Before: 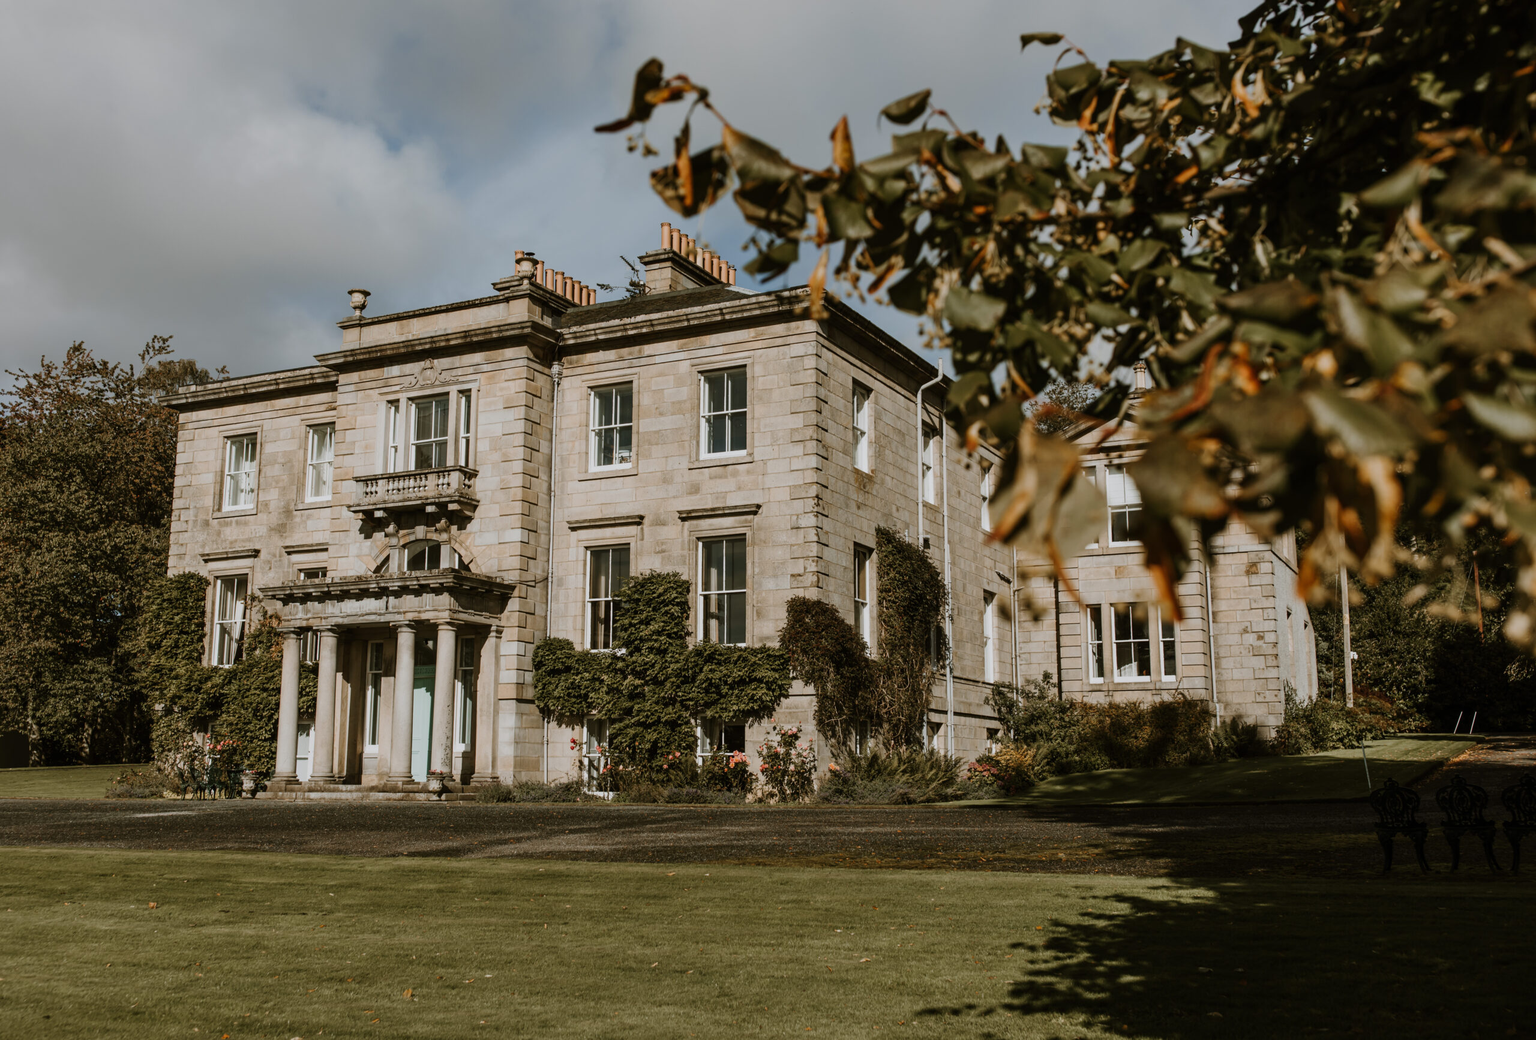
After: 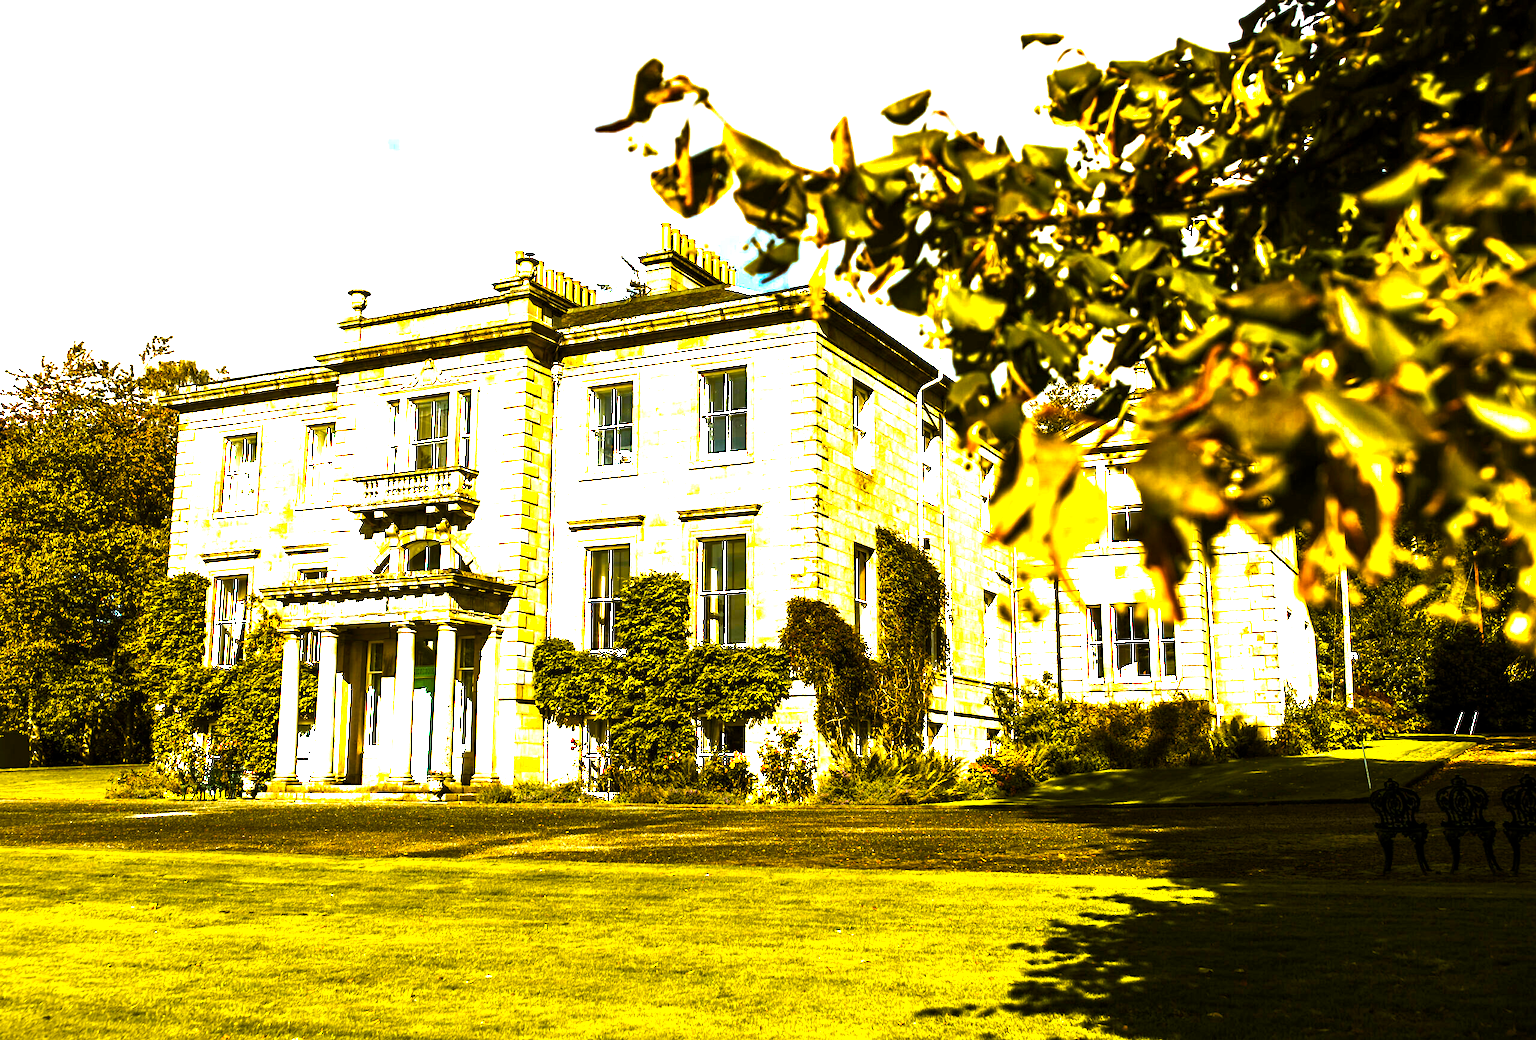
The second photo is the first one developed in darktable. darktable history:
exposure: black level correction 0.001, exposure 0.955 EV, compensate exposure bias true, compensate highlight preservation false
color balance rgb: linear chroma grading › global chroma 20%, perceptual saturation grading › global saturation 65%, perceptual saturation grading › highlights 60%, perceptual saturation grading › mid-tones 50%, perceptual saturation grading › shadows 50%, perceptual brilliance grading › global brilliance 30%, perceptual brilliance grading › highlights 50%, perceptual brilliance grading › mid-tones 50%, perceptual brilliance grading › shadows -22%, global vibrance 20%
color zones: curves: ch0 [(0, 0.613) (0.01, 0.613) (0.245, 0.448) (0.498, 0.529) (0.642, 0.665) (0.879, 0.777) (0.99, 0.613)]; ch1 [(0, 0) (0.143, 0) (0.286, 0) (0.429, 0) (0.571, 0) (0.714, 0) (0.857, 0)], mix -93.41%
